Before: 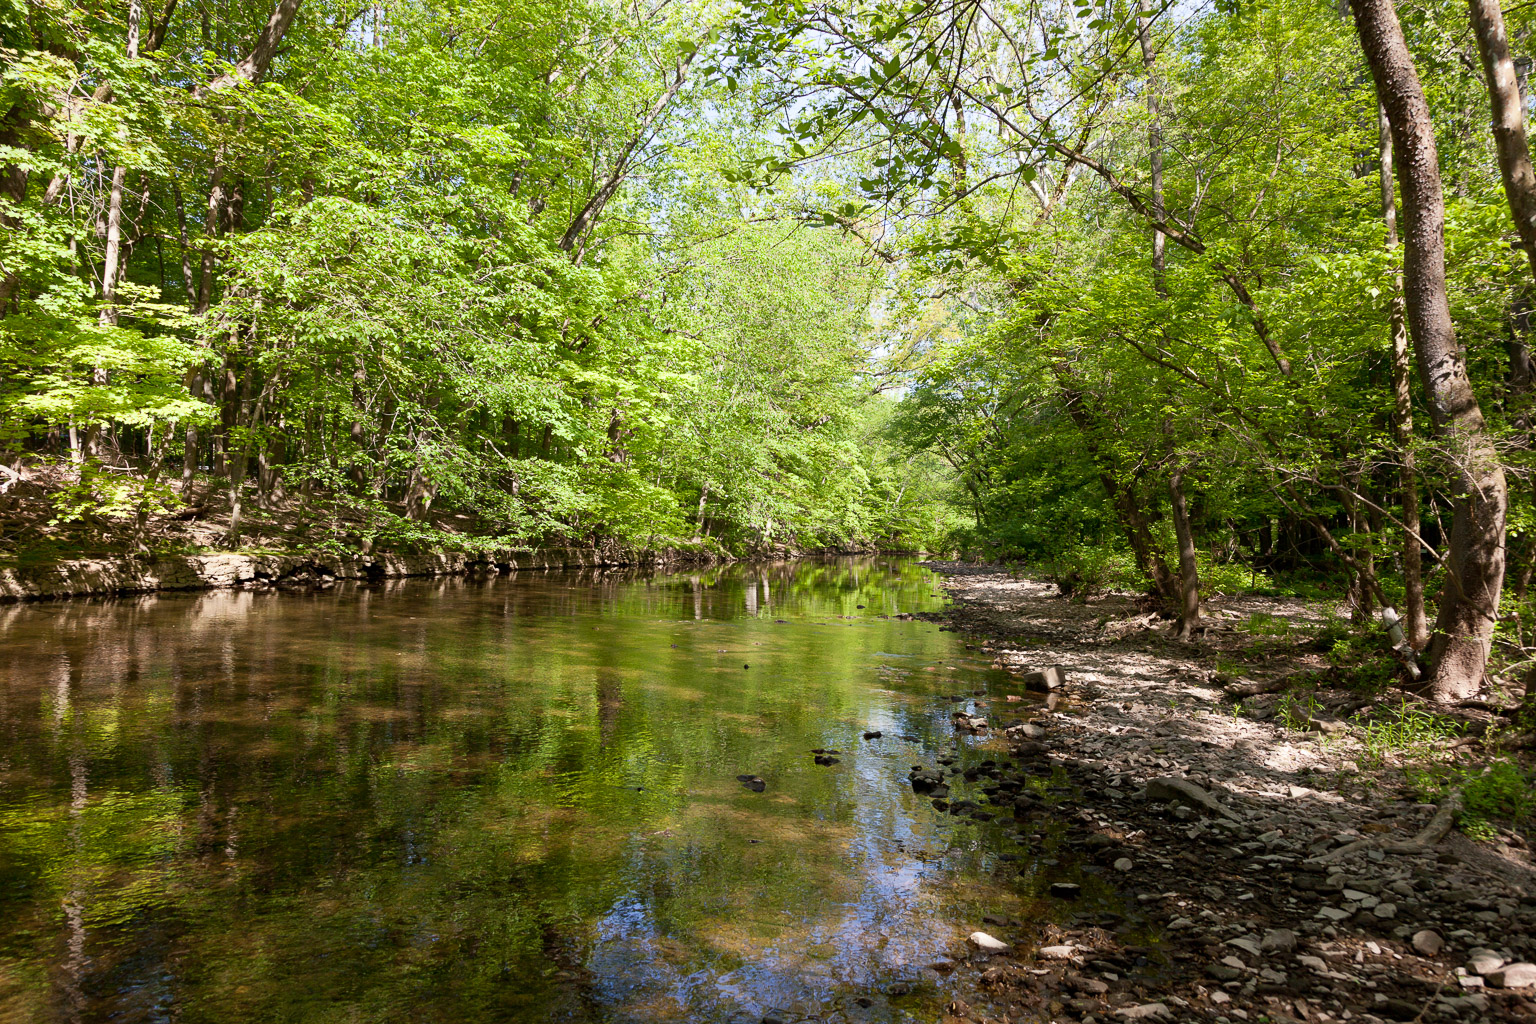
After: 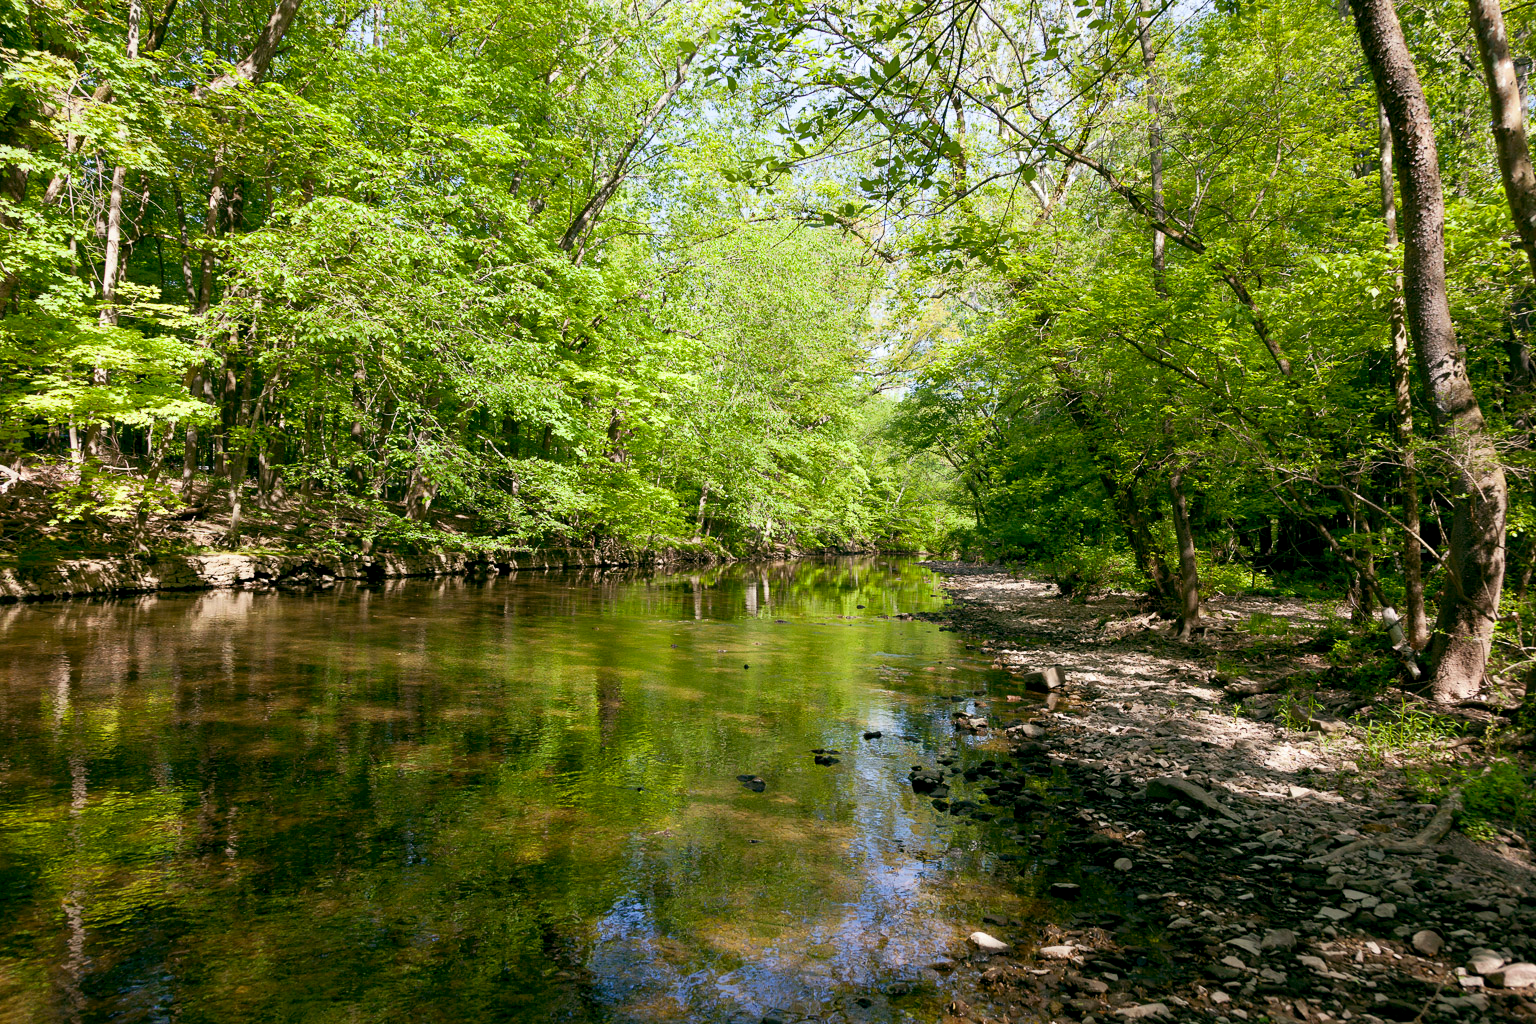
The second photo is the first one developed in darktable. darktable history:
color balance rgb: global offset › luminance -0.35%, global offset › chroma 0.118%, global offset › hue 162.52°, perceptual saturation grading › global saturation 0.721%, global vibrance 20%
